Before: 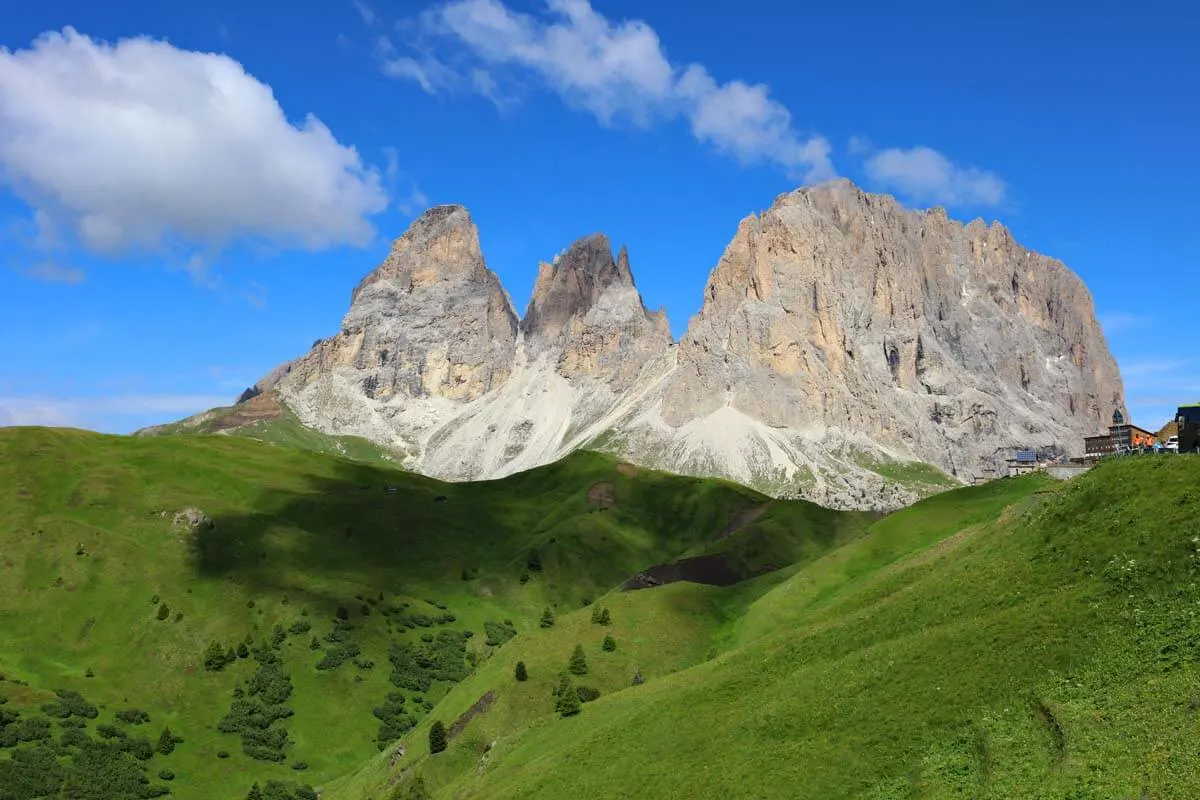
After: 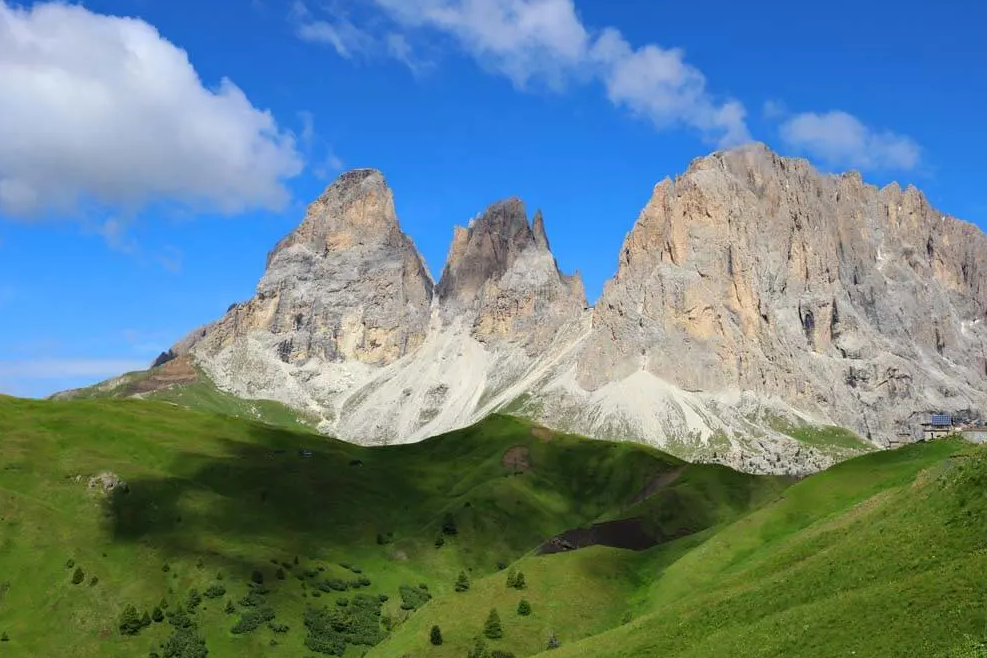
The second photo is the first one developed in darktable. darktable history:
crop and rotate: left 7.125%, top 4.595%, right 10.611%, bottom 13.045%
